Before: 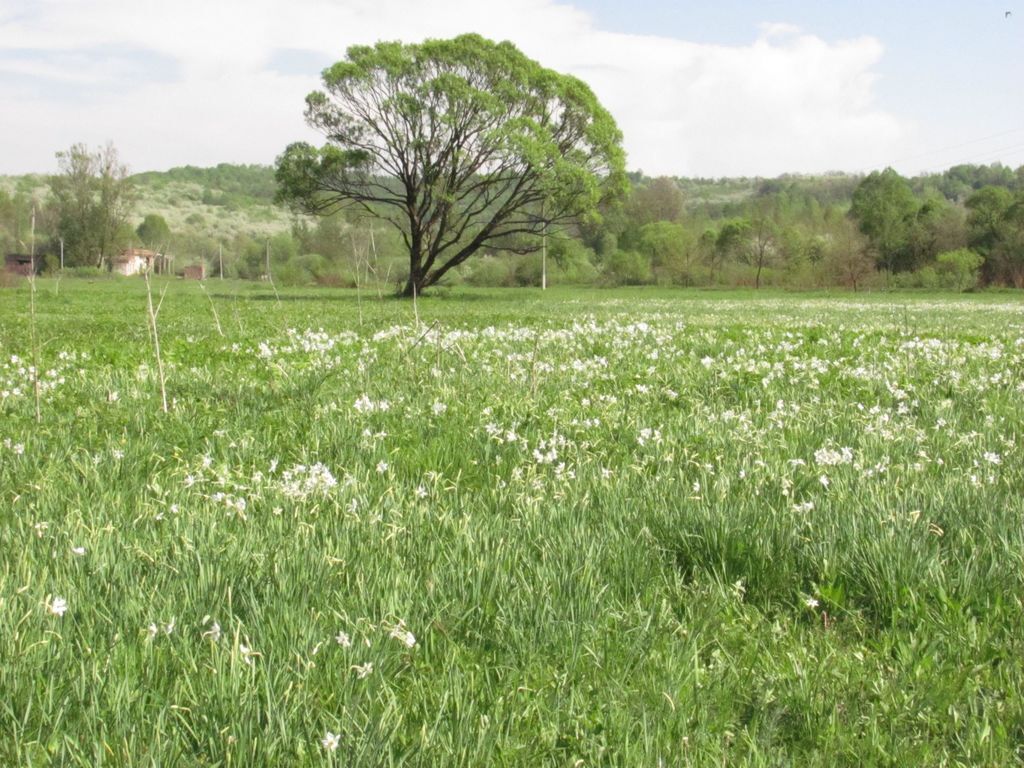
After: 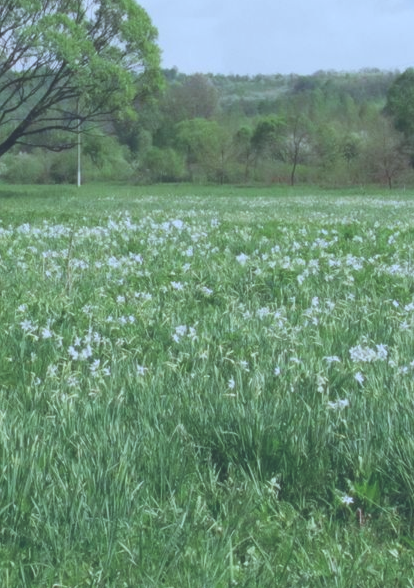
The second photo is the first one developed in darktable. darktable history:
exposure: black level correction -0.037, exposure -0.497 EV, compensate highlight preservation false
tone equalizer: -7 EV 0.129 EV, smoothing diameter 2.15%, edges refinement/feathering 16.6, mask exposure compensation -1.57 EV, filter diffusion 5
color calibration: illuminant custom, x 0.389, y 0.387, temperature 3847.63 K
crop: left 45.454%, top 13.458%, right 14.069%, bottom 9.912%
